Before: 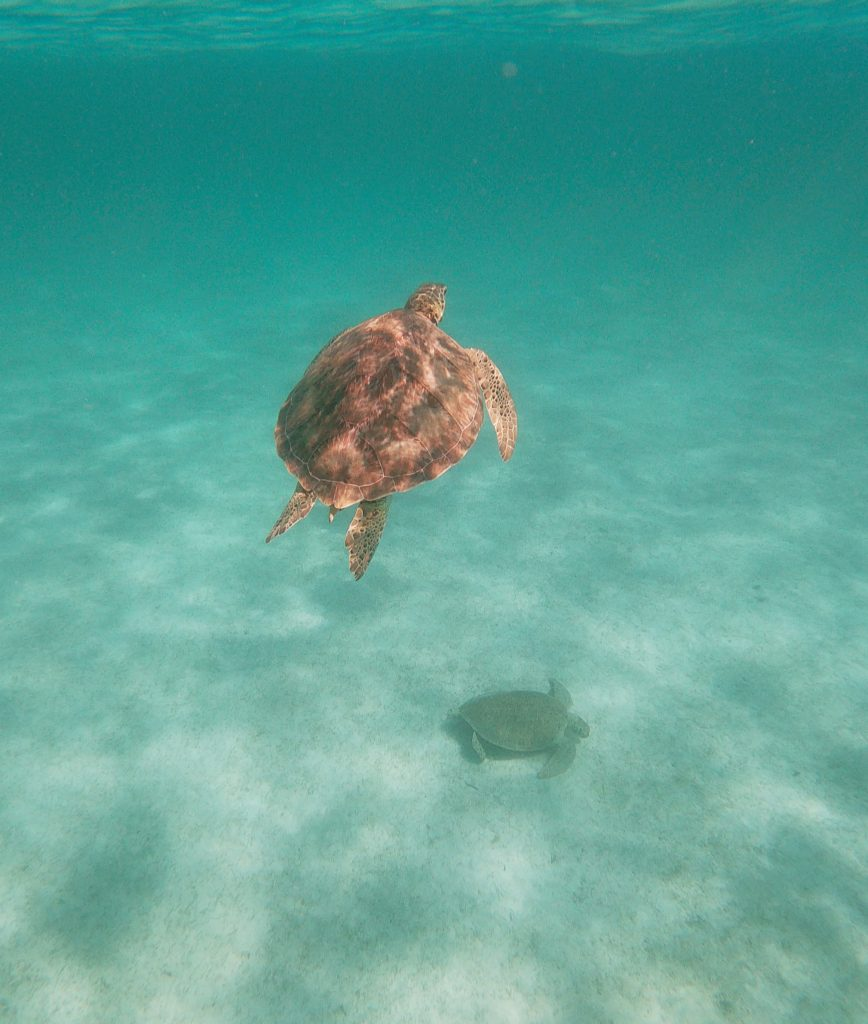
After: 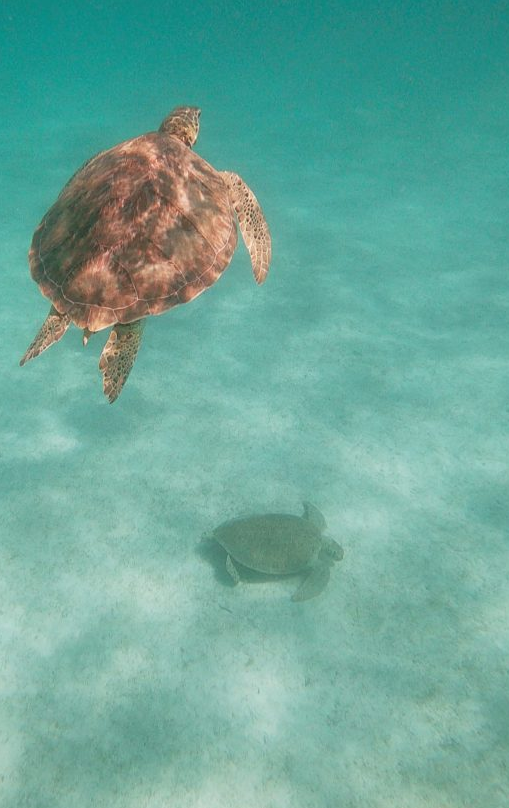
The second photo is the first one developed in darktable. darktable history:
crop and rotate: left 28.532%, top 17.311%, right 12.796%, bottom 3.713%
